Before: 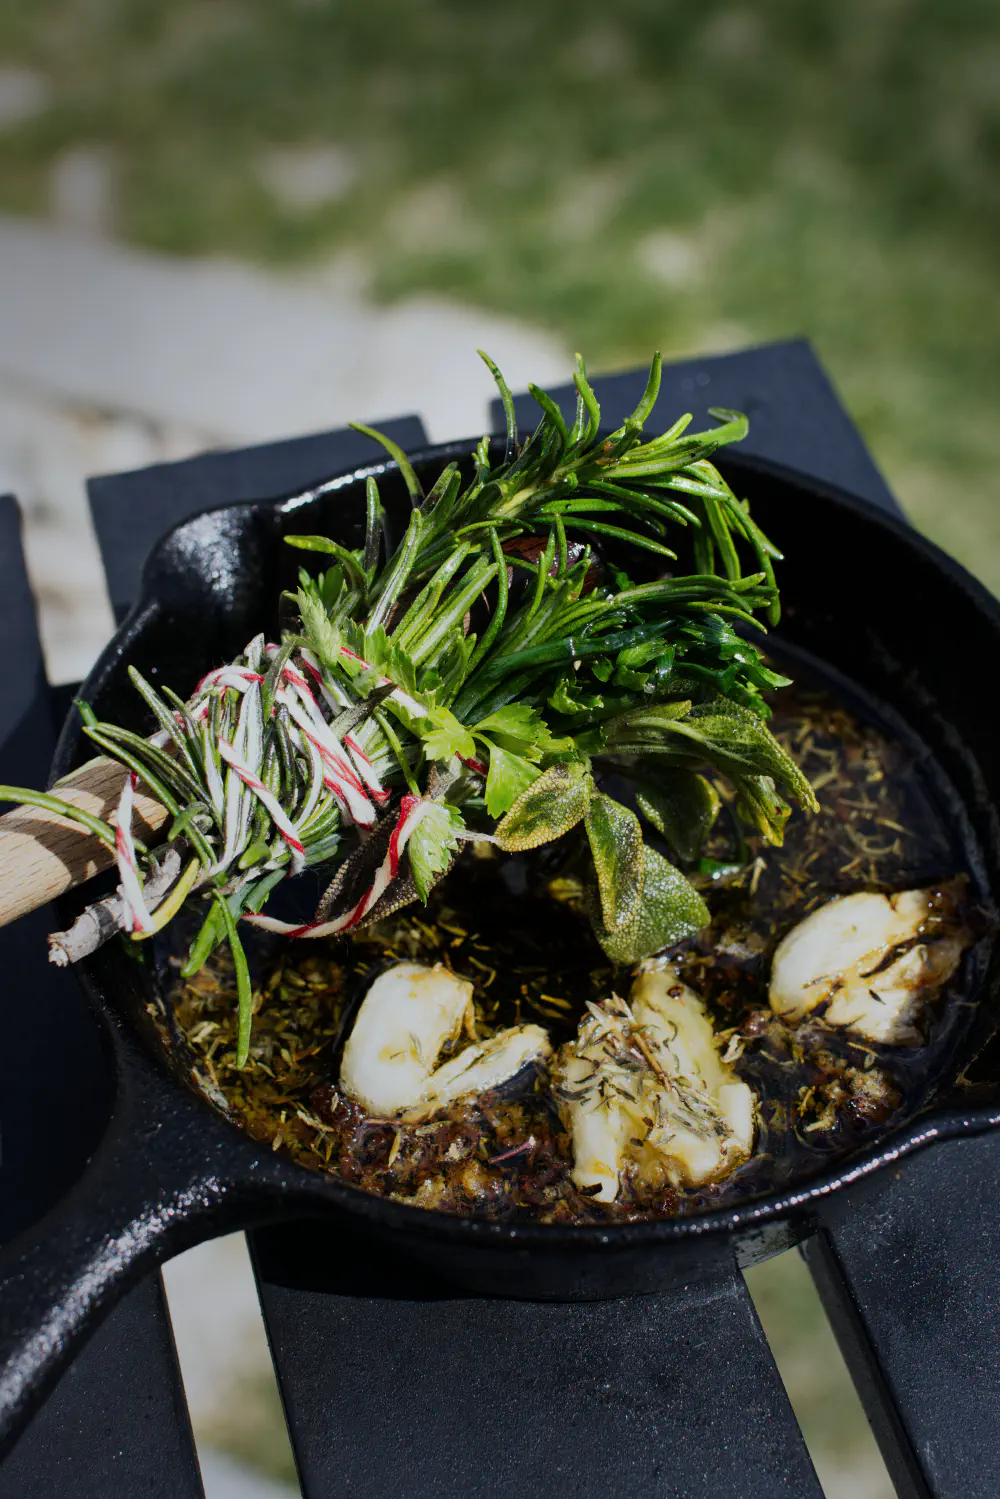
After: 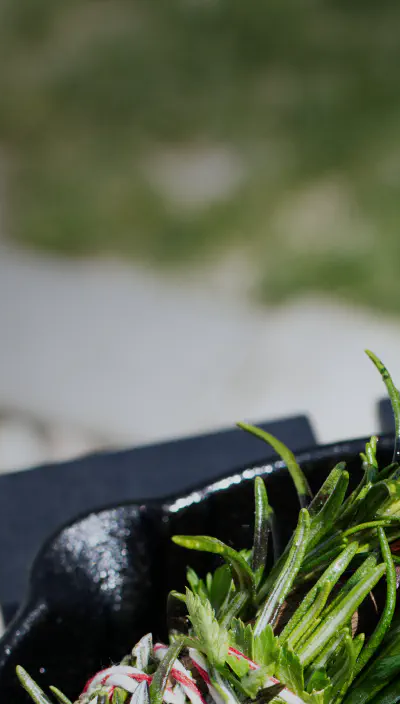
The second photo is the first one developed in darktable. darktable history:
crop and rotate: left 11.2%, top 0.067%, right 48.767%, bottom 52.912%
